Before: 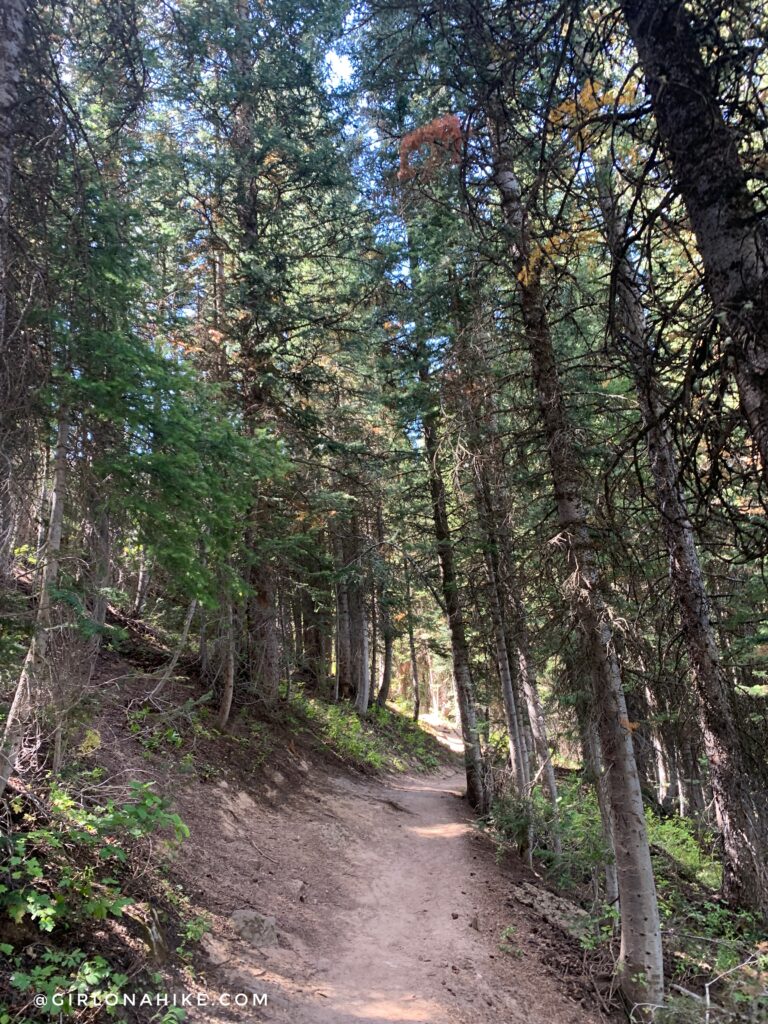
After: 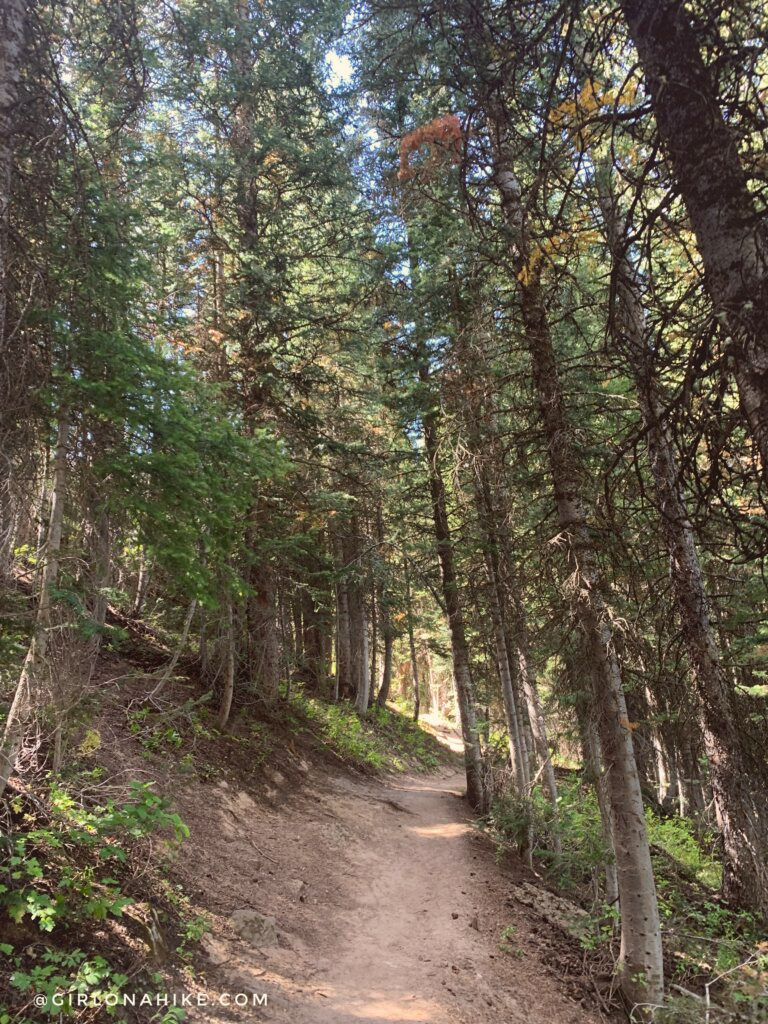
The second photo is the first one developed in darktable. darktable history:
tone equalizer: on, module defaults
bloom: on, module defaults
color balance: lift [1.005, 1.002, 0.998, 0.998], gamma [1, 1.021, 1.02, 0.979], gain [0.923, 1.066, 1.056, 0.934]
